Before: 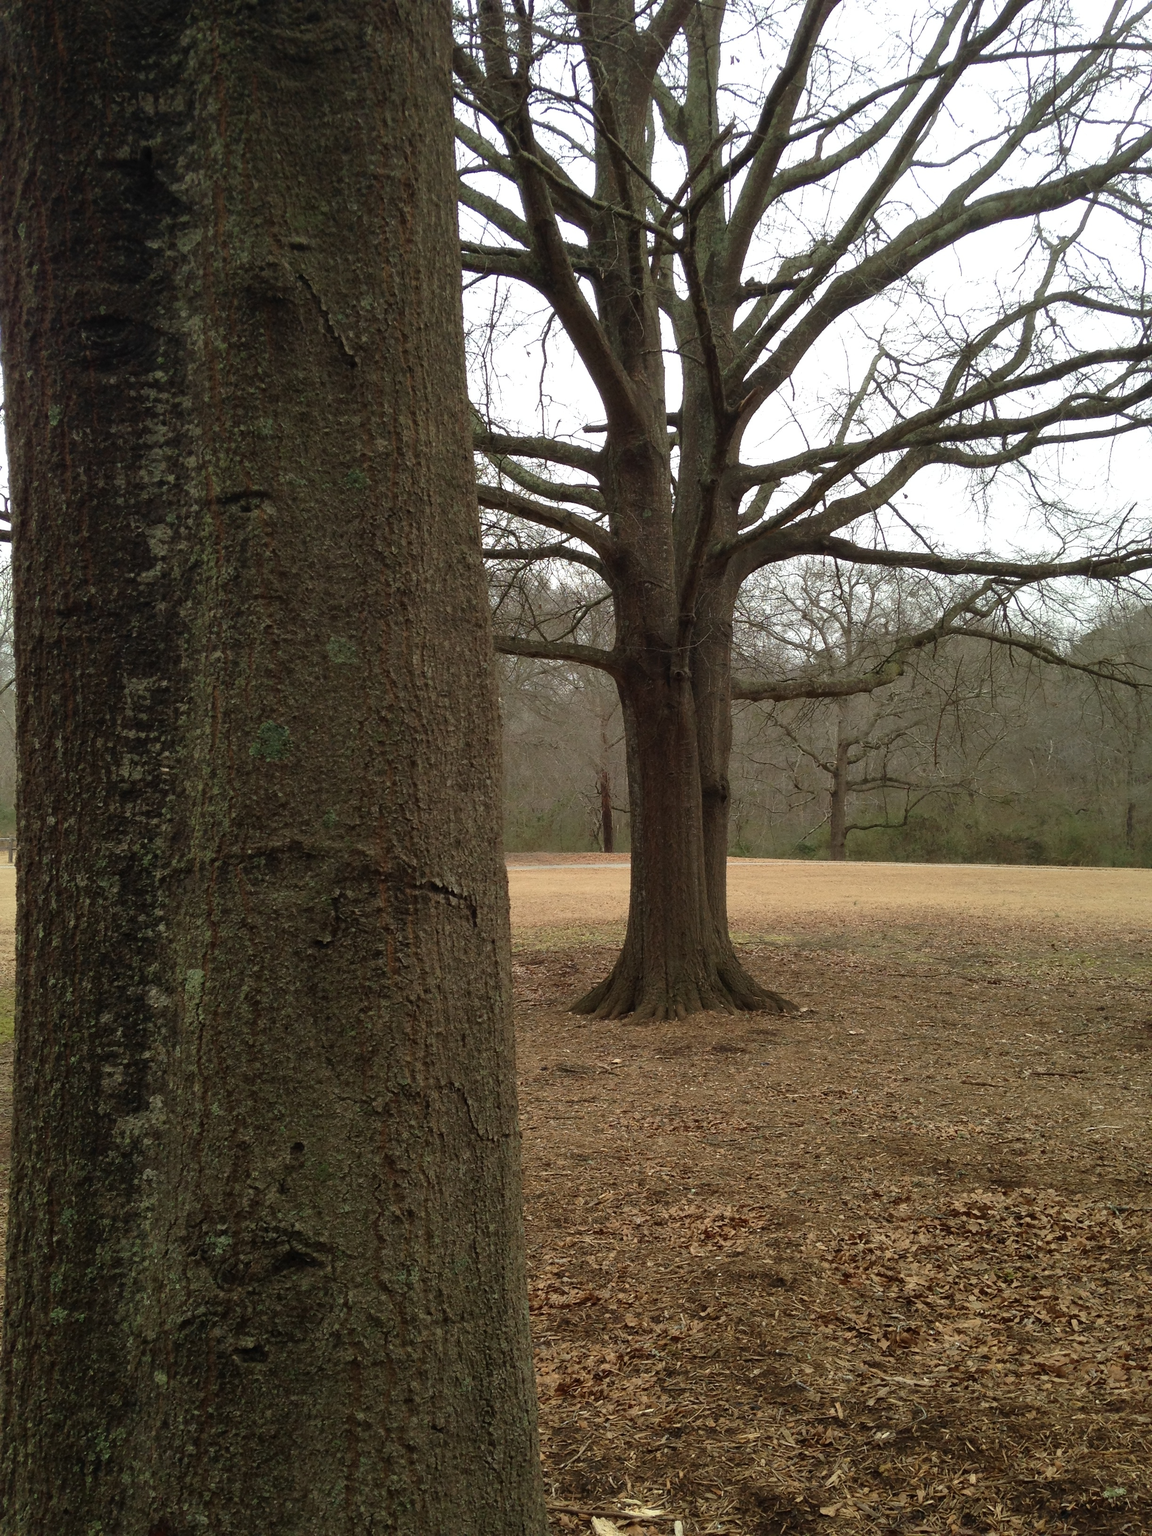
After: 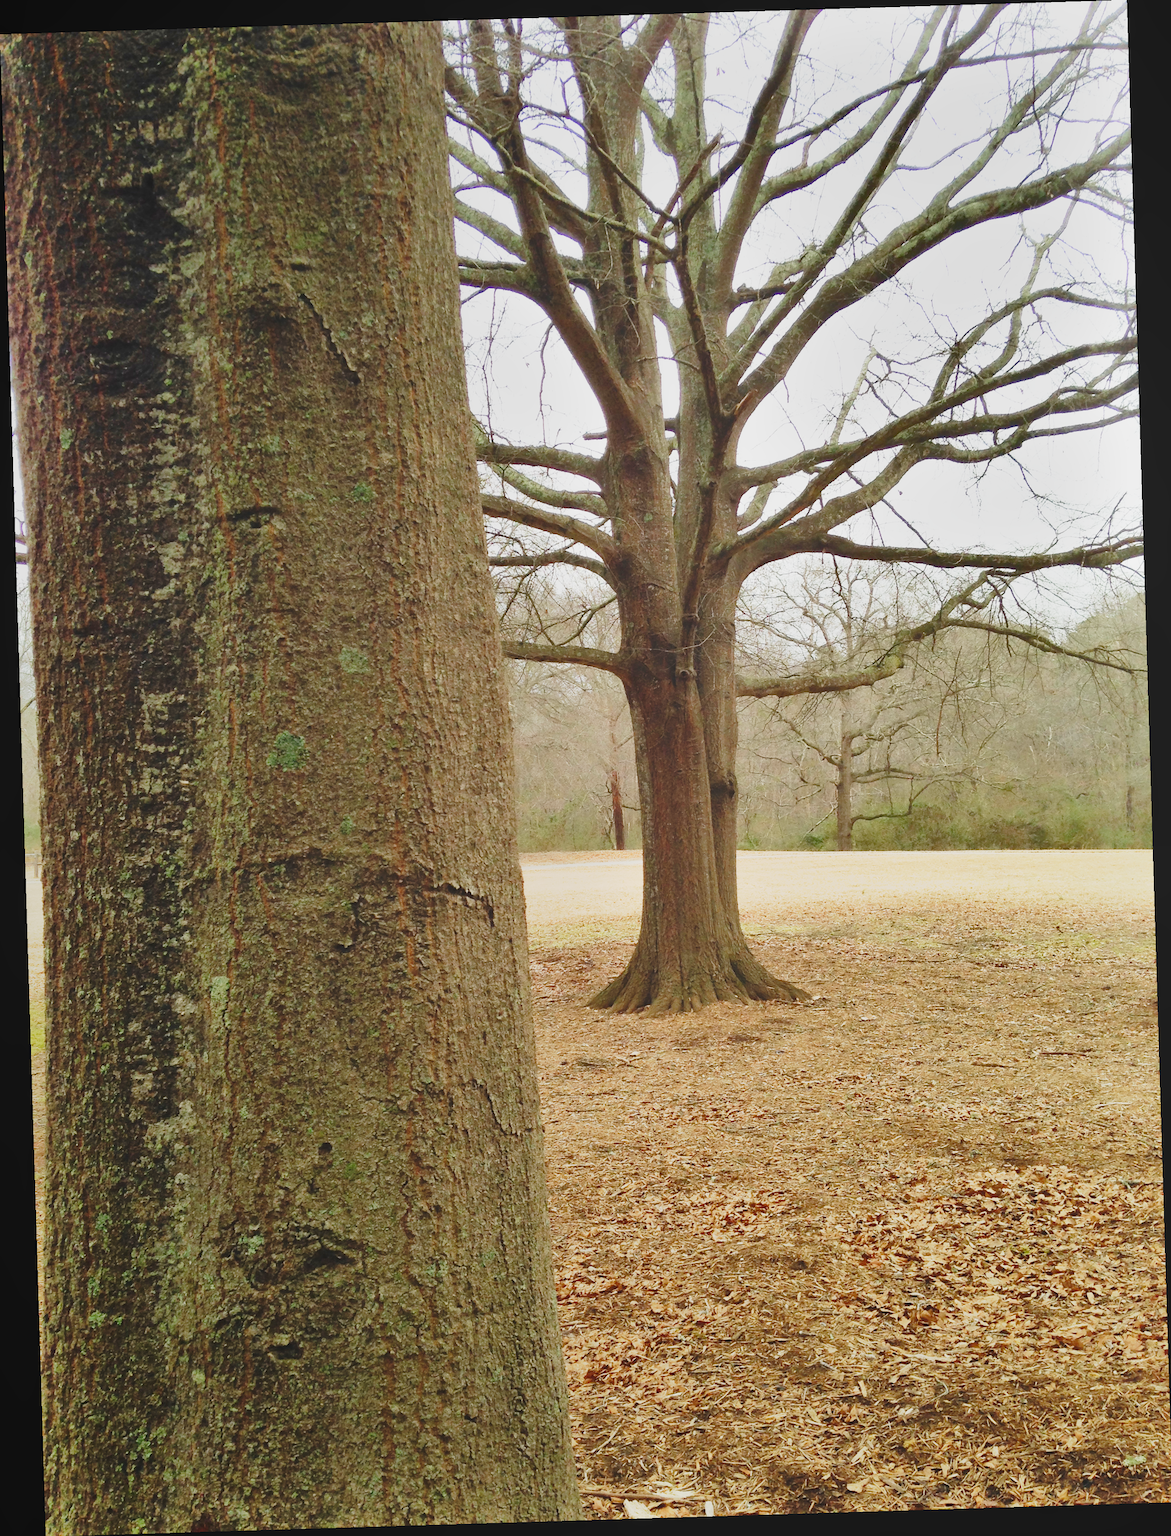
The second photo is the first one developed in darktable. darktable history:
shadows and highlights: white point adjustment 0.05, highlights color adjustment 55.9%, soften with gaussian
exposure: exposure 1.2 EV, compensate highlight preservation false
local contrast: detail 69%
base curve: curves: ch0 [(0, 0) (0.028, 0.03) (0.121, 0.232) (0.46, 0.748) (0.859, 0.968) (1, 1)], preserve colors none
rotate and perspective: rotation -1.75°, automatic cropping off
